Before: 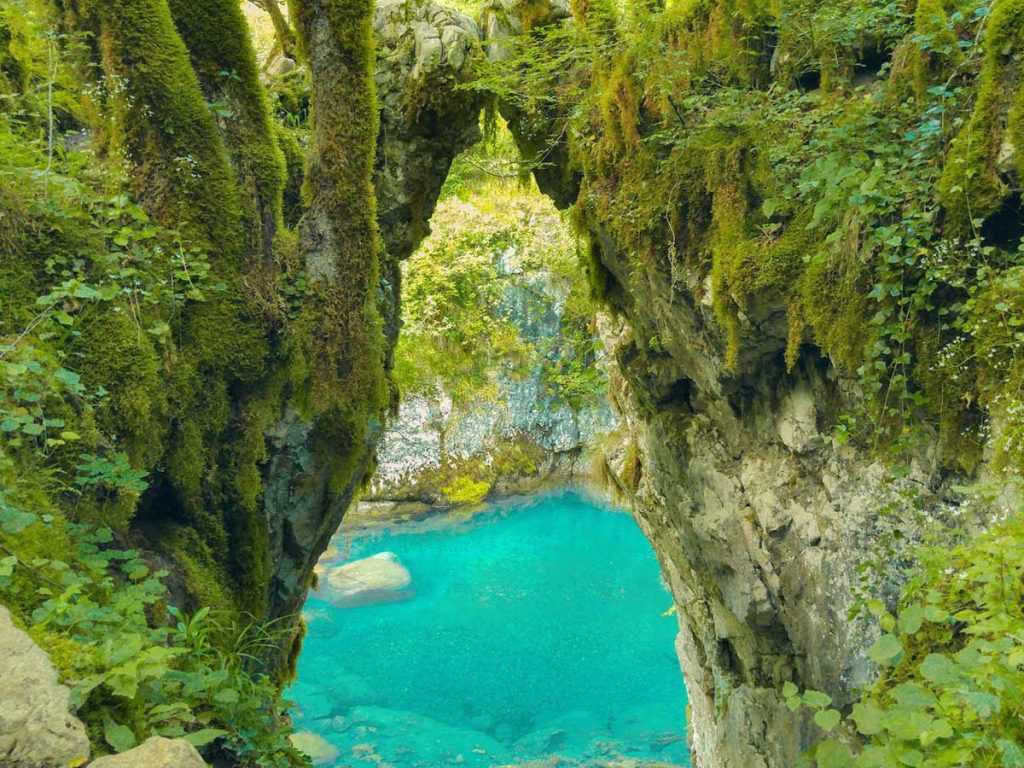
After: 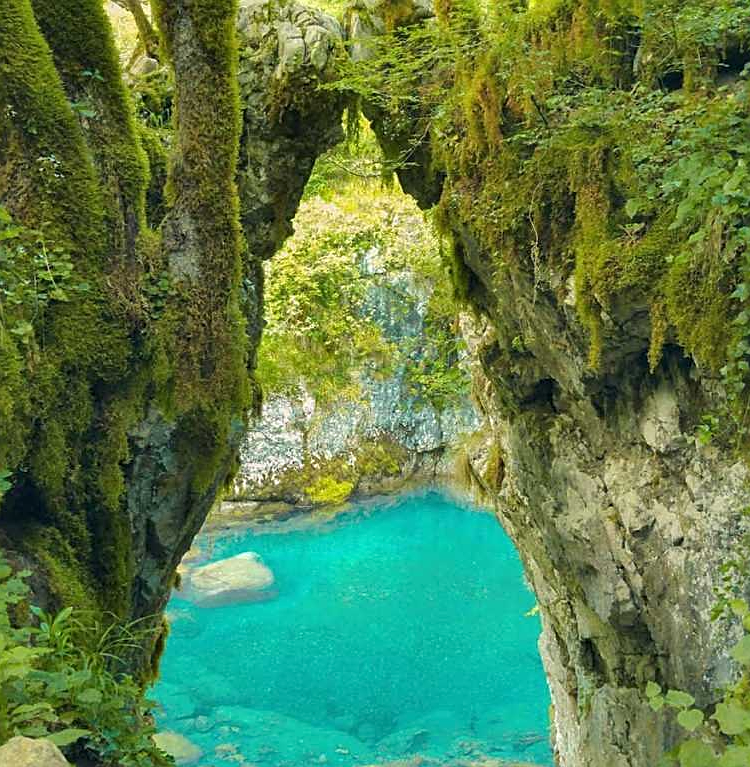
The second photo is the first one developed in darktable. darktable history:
exposure: black level correction 0, compensate exposure bias true, compensate highlight preservation false
crop: left 13.443%, right 13.31%
tone equalizer: on, module defaults
sharpen: on, module defaults
